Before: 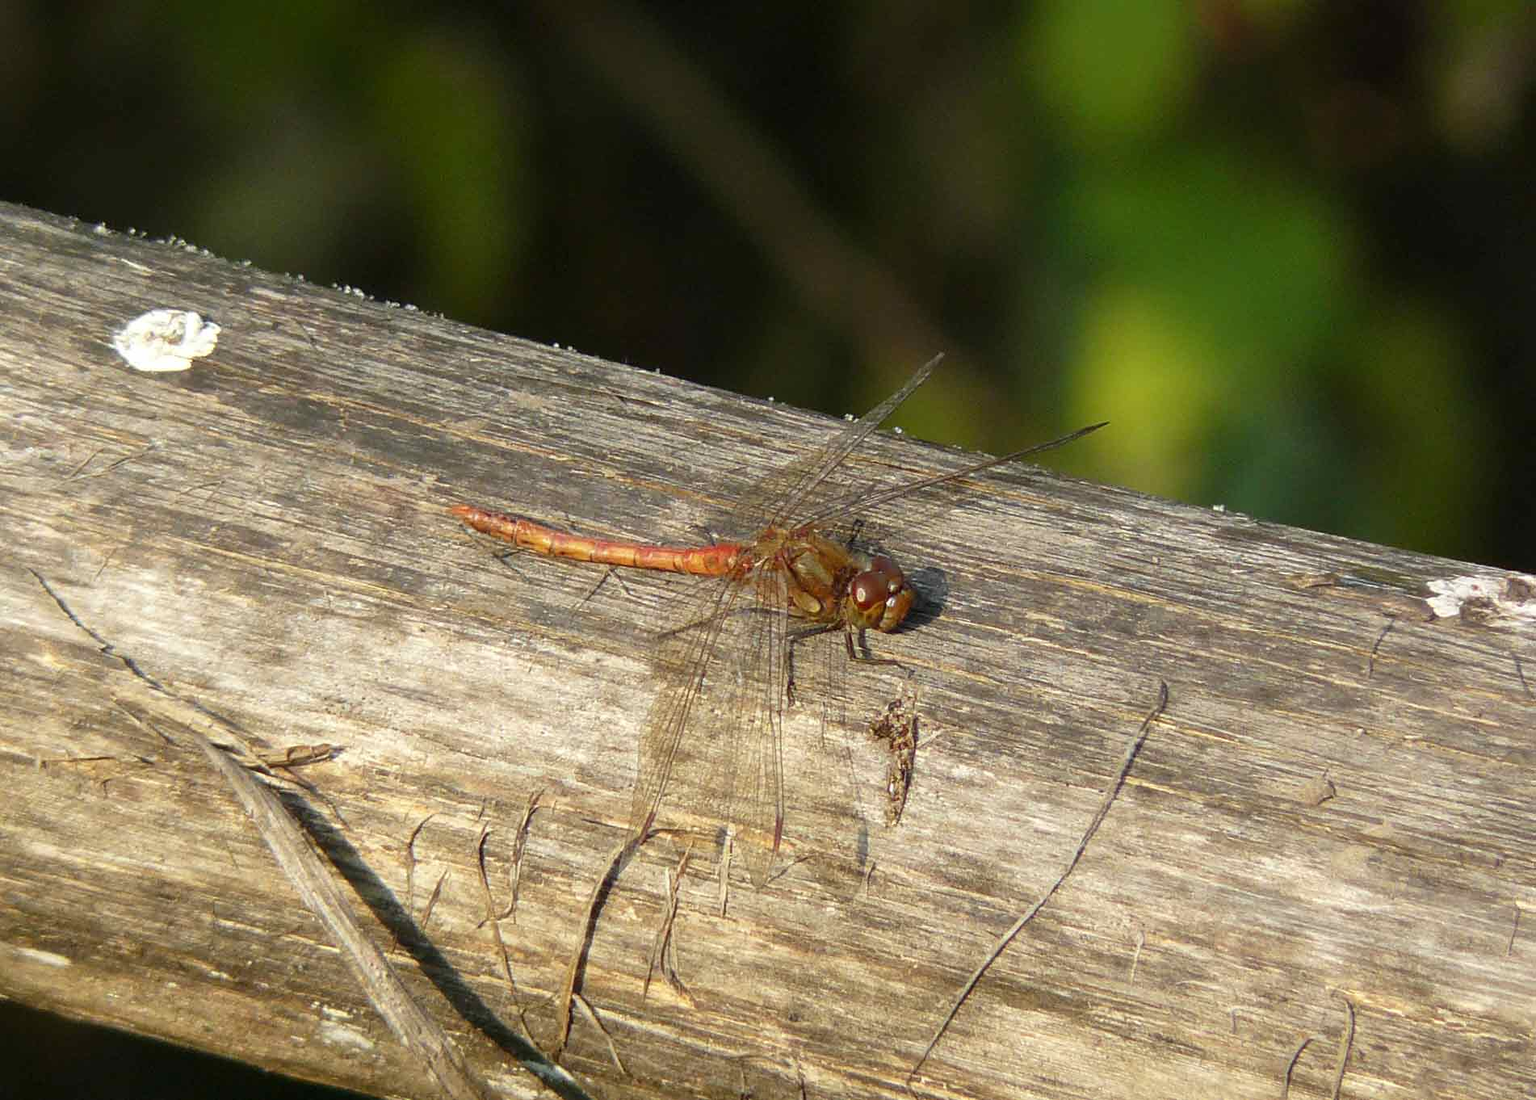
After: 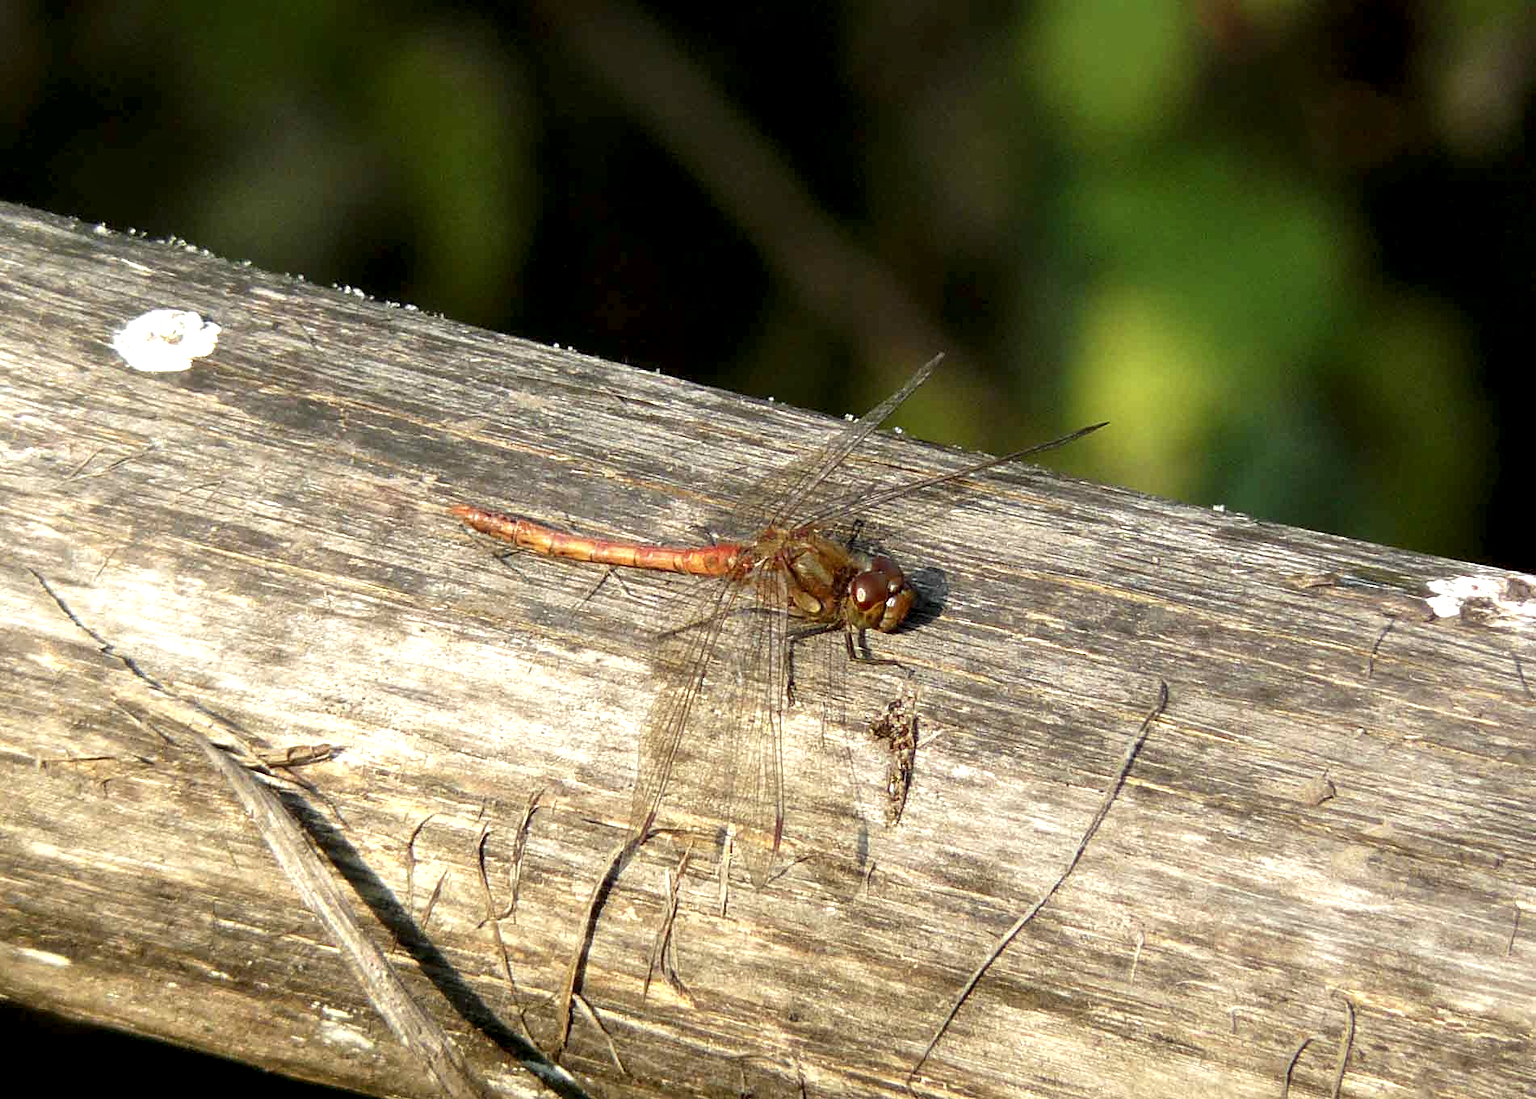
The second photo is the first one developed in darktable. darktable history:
local contrast: highlights 202%, shadows 141%, detail 139%, midtone range 0.254
